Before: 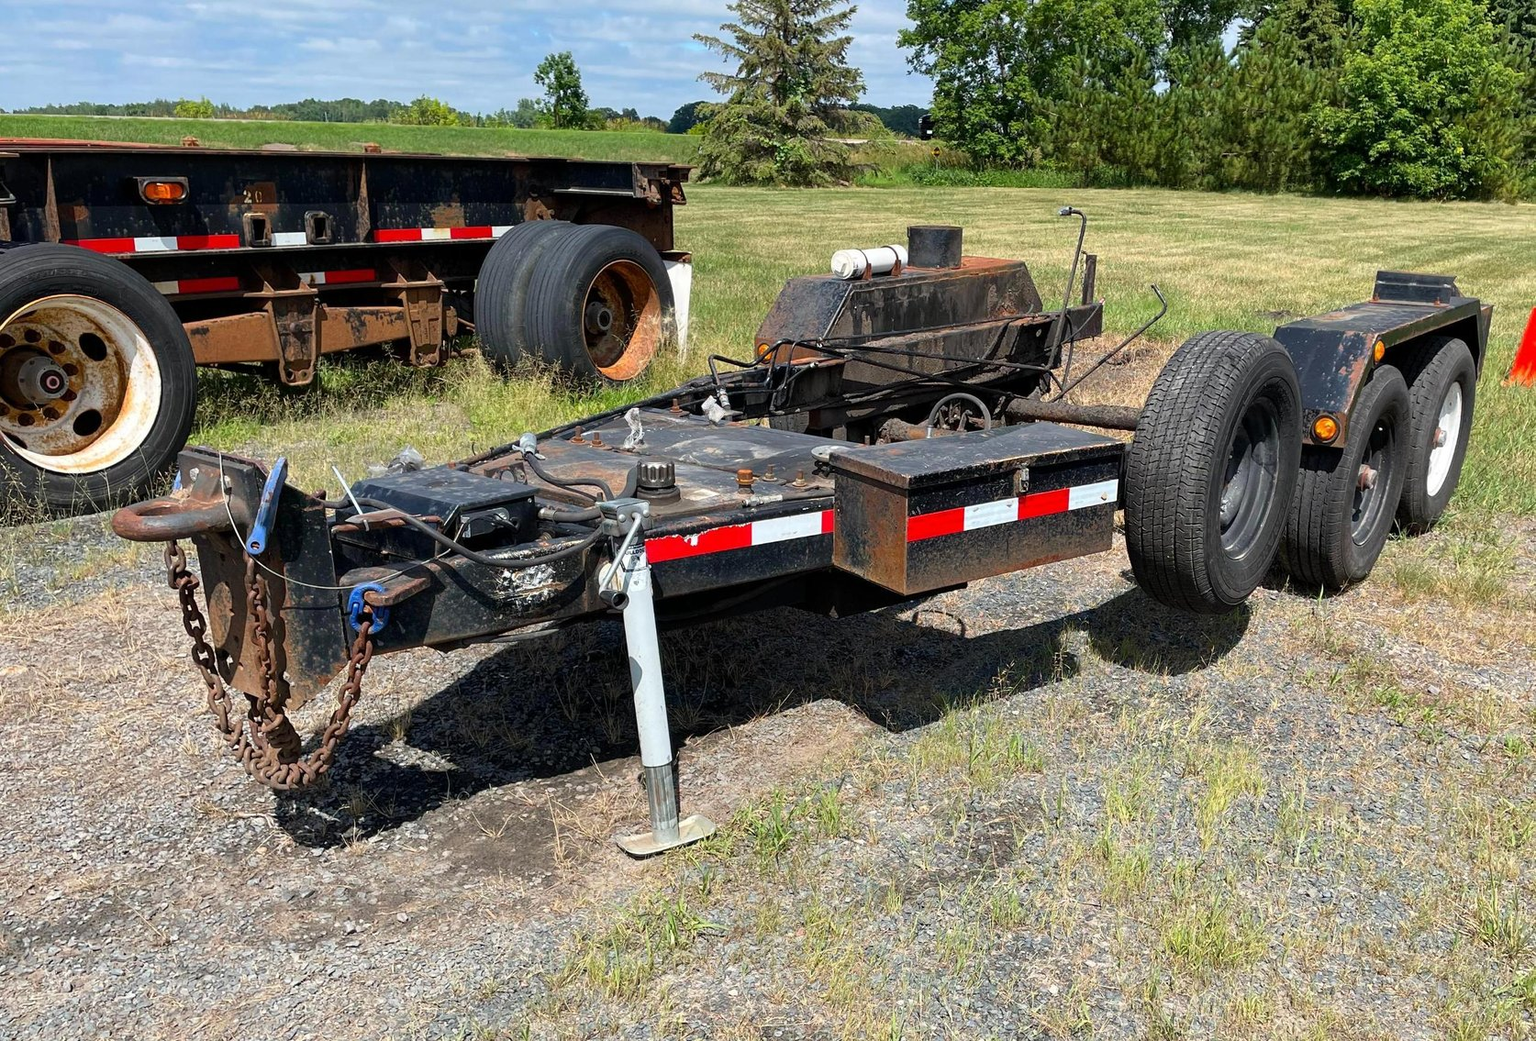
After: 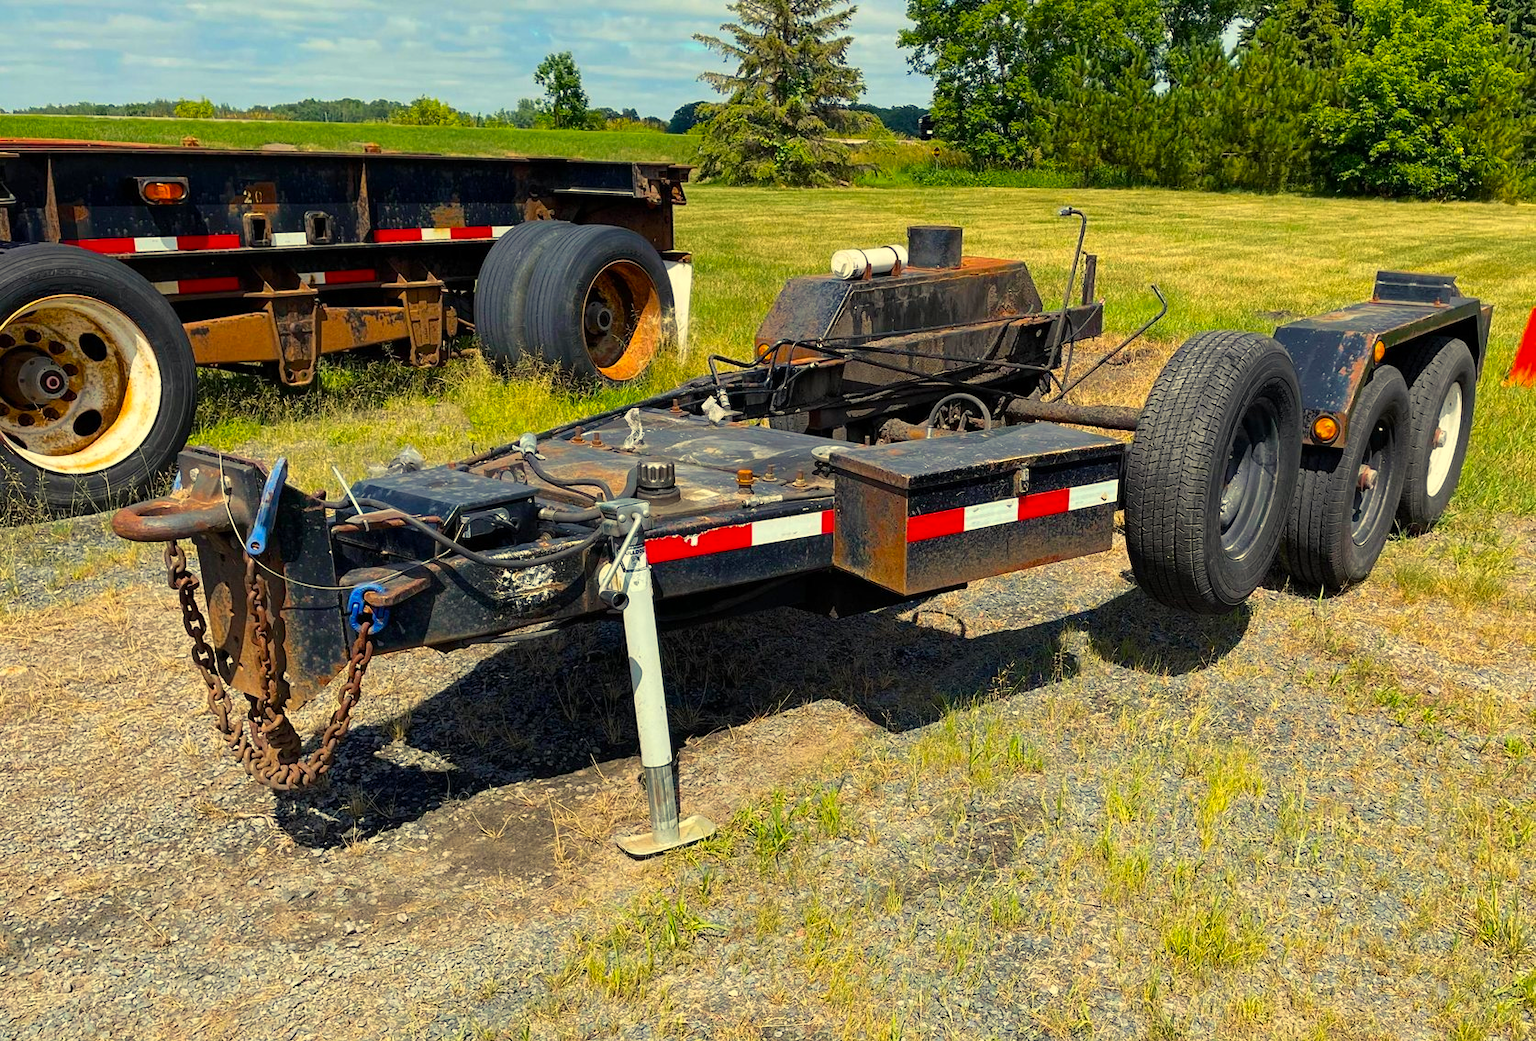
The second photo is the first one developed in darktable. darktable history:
color balance rgb: highlights gain › chroma 7.879%, highlights gain › hue 85.23°, perceptual saturation grading › global saturation 29.693%, global vibrance 20%
